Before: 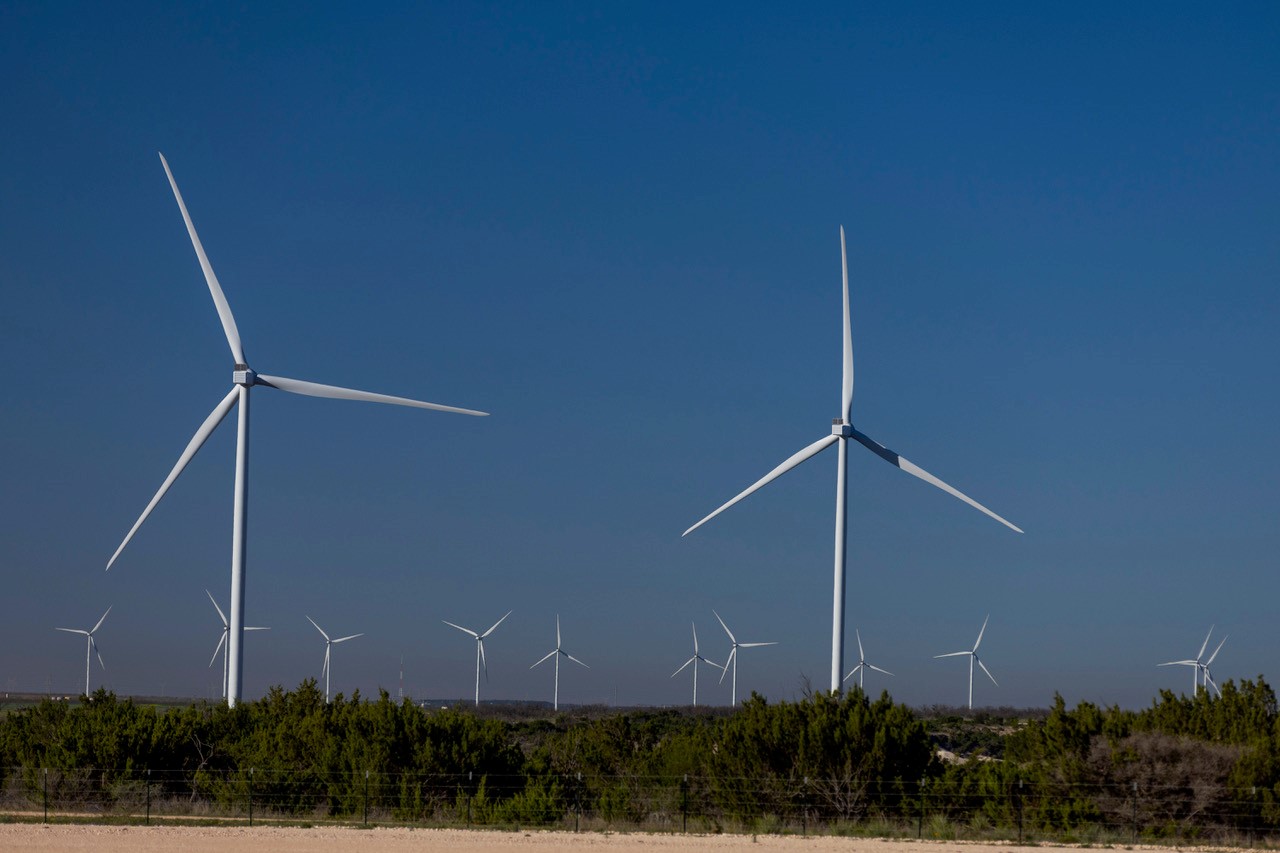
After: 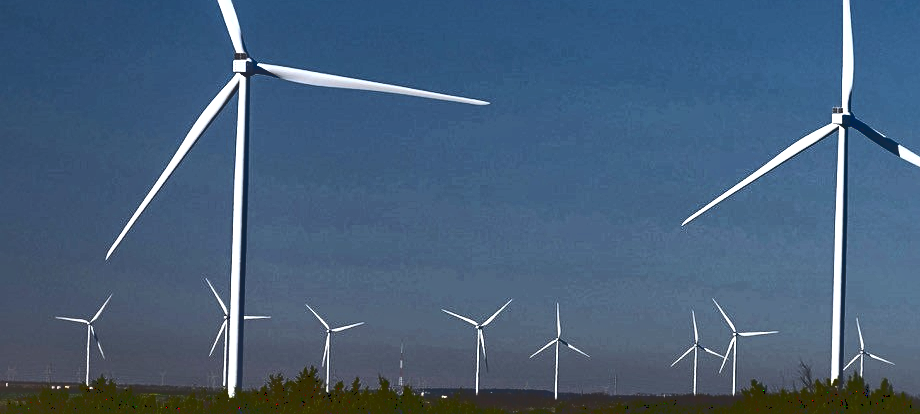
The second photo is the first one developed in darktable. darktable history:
exposure: black level correction 0, exposure 1.101 EV, compensate highlight preservation false
crop: top 36.499%, right 28.058%, bottom 14.858%
local contrast: mode bilateral grid, contrast 20, coarseness 50, detail 172%, midtone range 0.2
base curve: curves: ch0 [(0, 0.036) (0.083, 0.04) (0.804, 1)]
sharpen: amount 0.209
